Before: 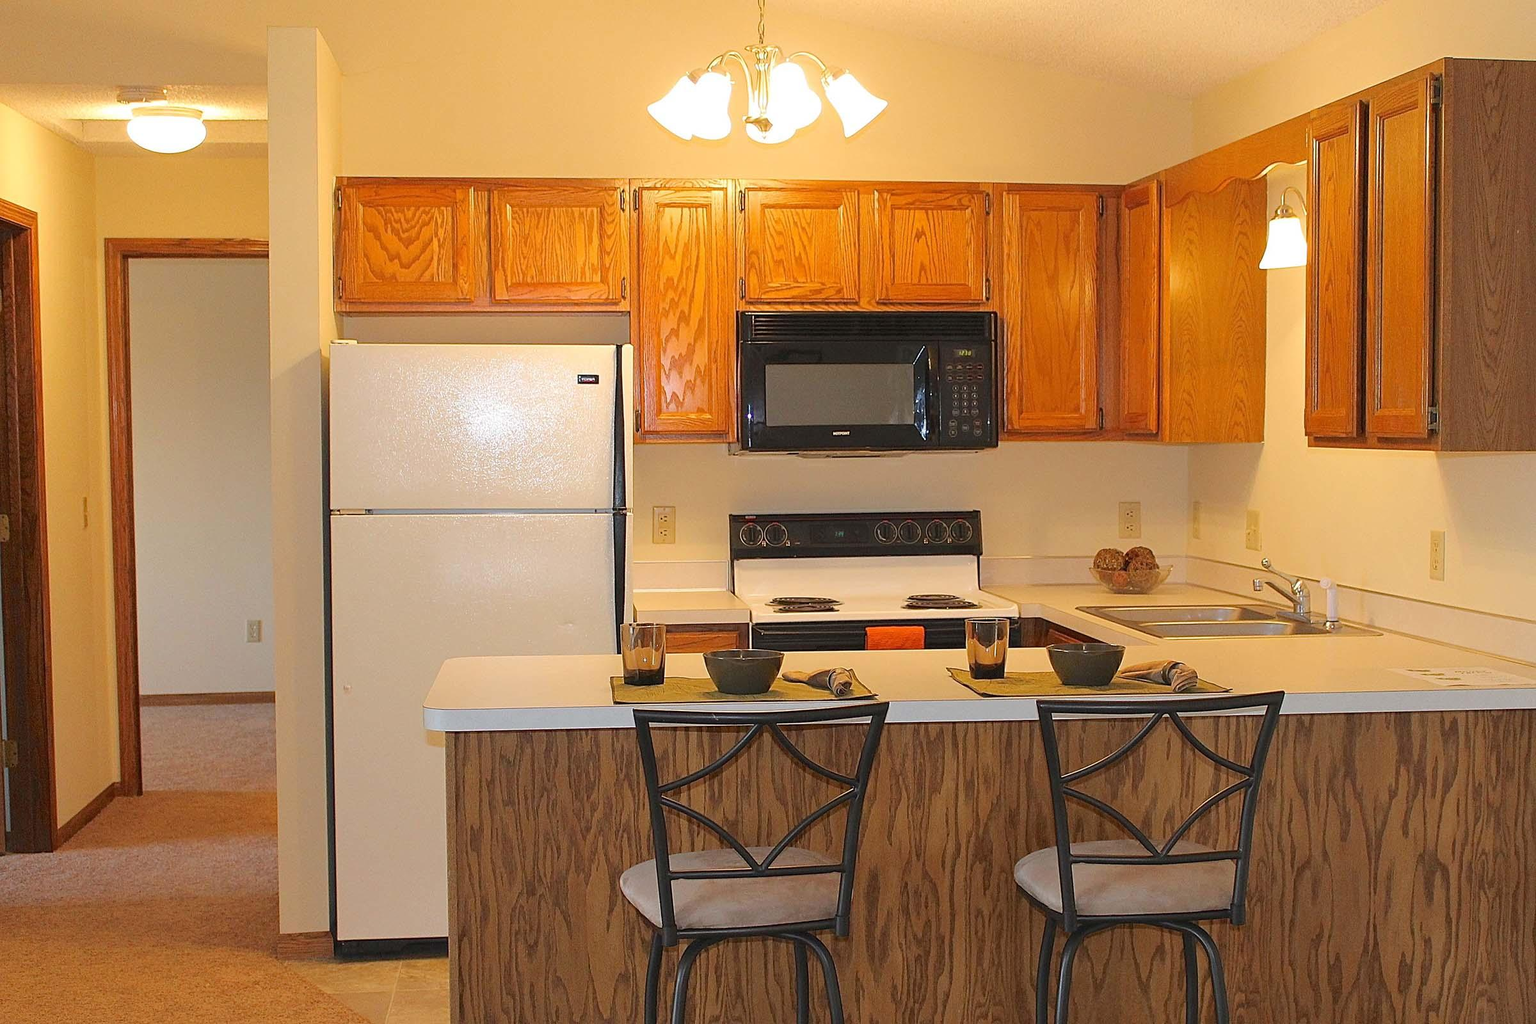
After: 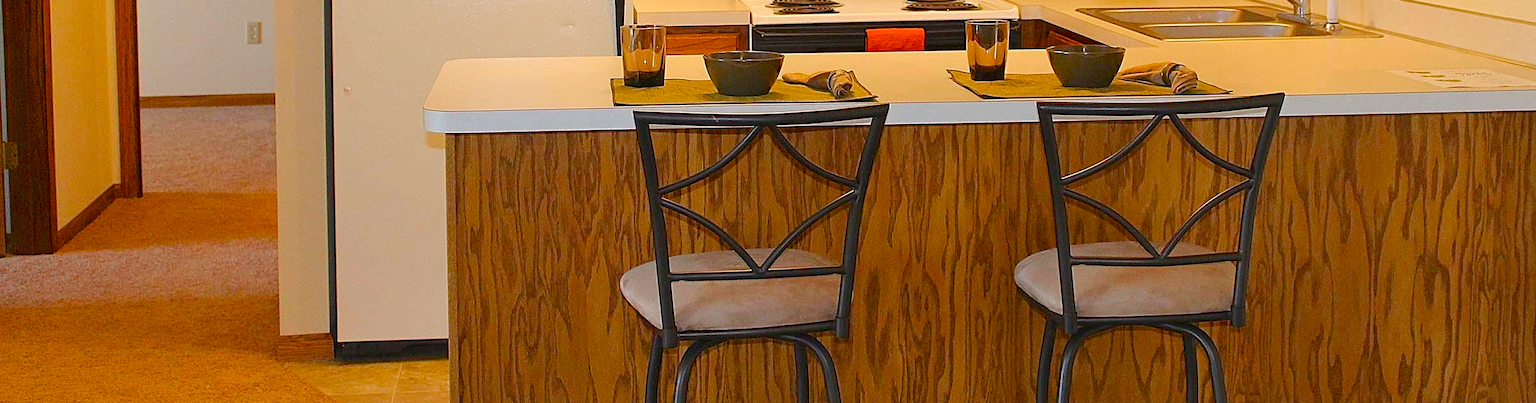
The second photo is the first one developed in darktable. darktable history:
crop and rotate: top 58.534%, bottom 2.052%
color balance rgb: global offset › luminance -0.284%, global offset › hue 261.13°, perceptual saturation grading › global saturation 20%, perceptual saturation grading › highlights -25.432%, perceptual saturation grading › shadows 49.279%, perceptual brilliance grading › global brilliance 2.692%
color correction: highlights b* -0.02, saturation 1.12
